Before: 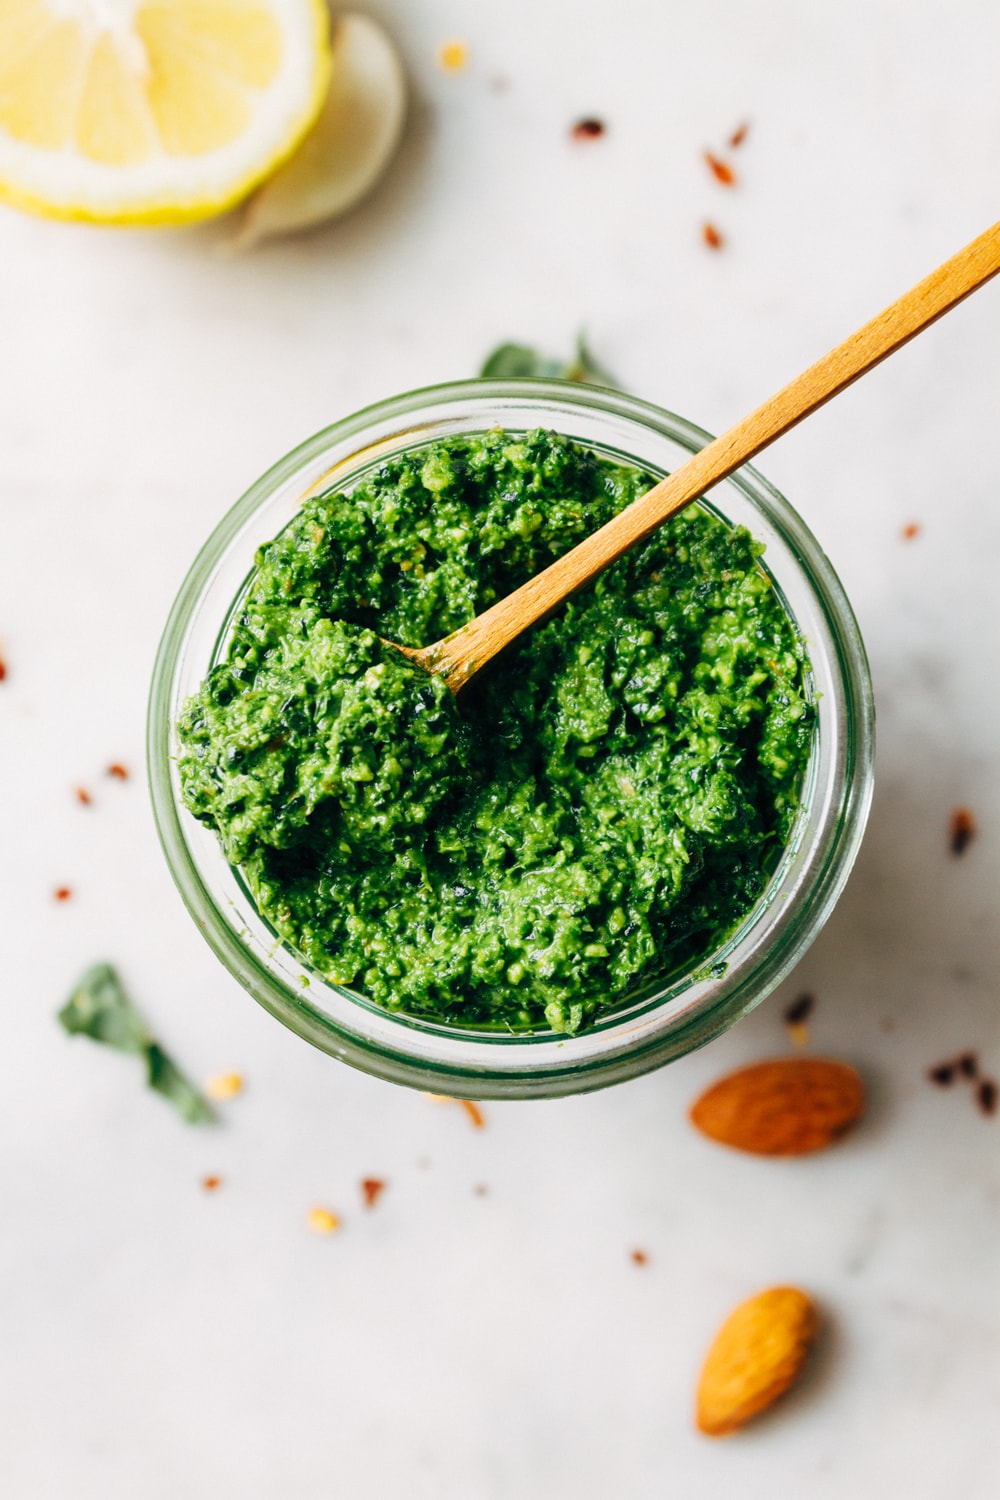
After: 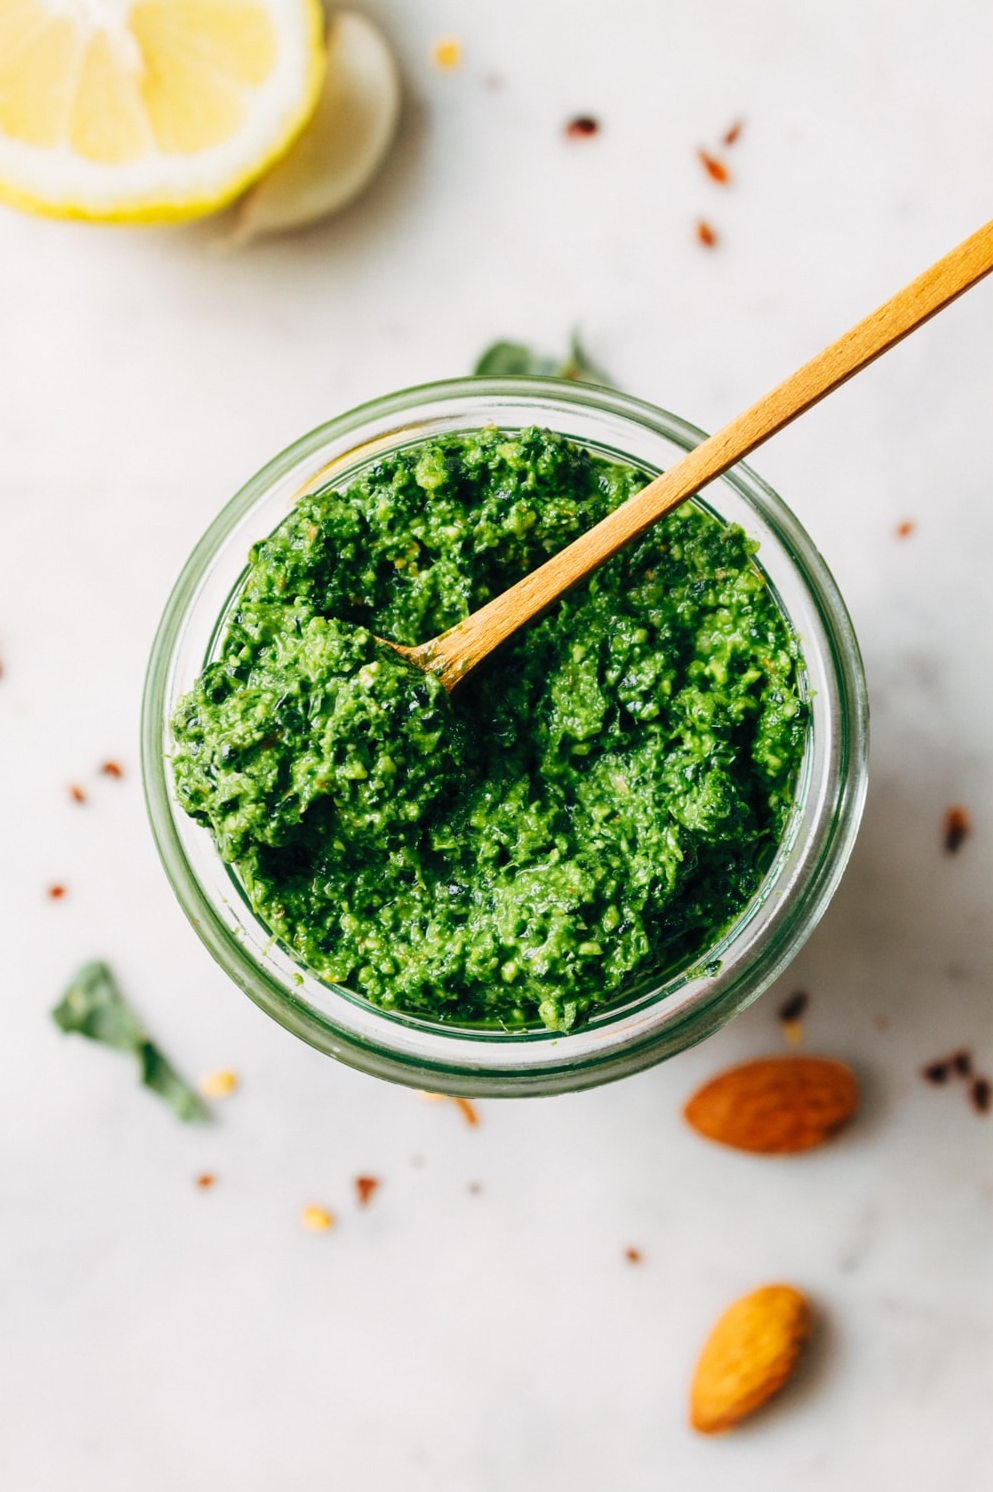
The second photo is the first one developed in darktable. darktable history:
fill light: on, module defaults
crop and rotate: left 0.614%, top 0.179%, bottom 0.309%
